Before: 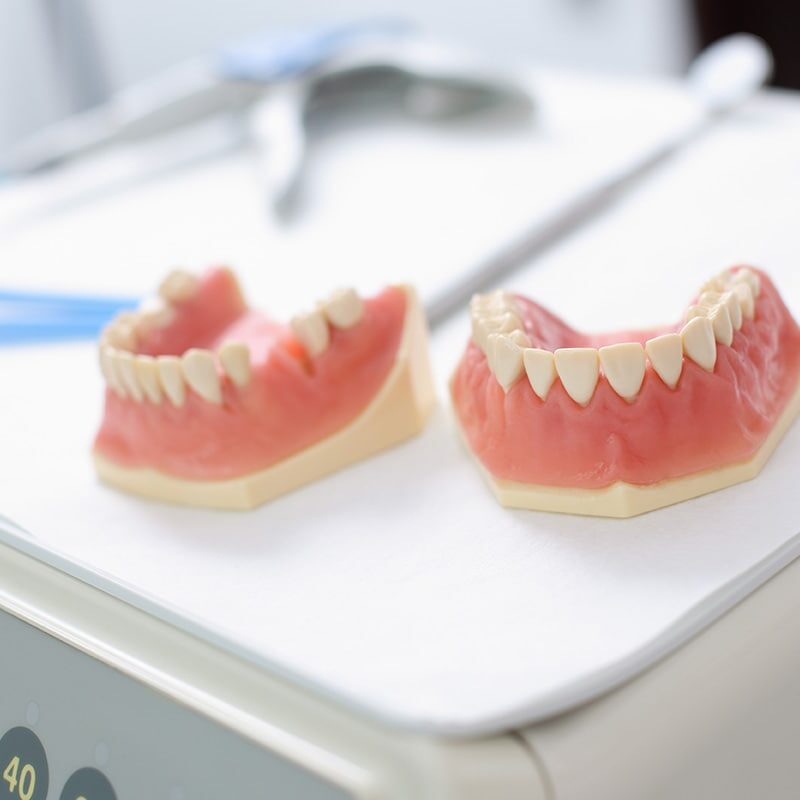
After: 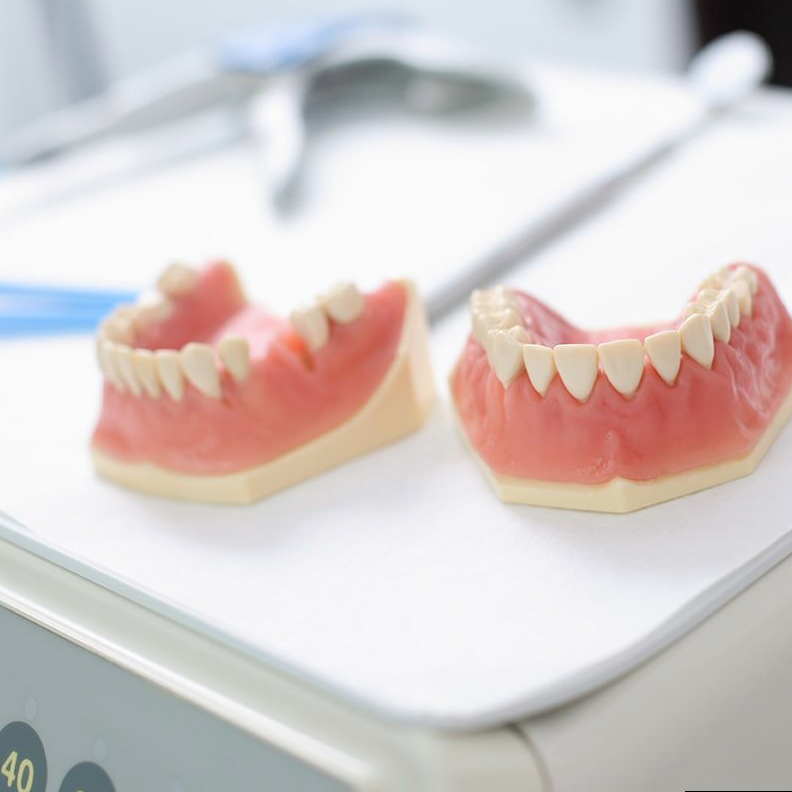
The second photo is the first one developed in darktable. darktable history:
color balance: mode lift, gamma, gain (sRGB), lift [1, 1, 1.022, 1.026]
rotate and perspective: rotation 0.174°, lens shift (vertical) 0.013, lens shift (horizontal) 0.019, shear 0.001, automatic cropping original format, crop left 0.007, crop right 0.991, crop top 0.016, crop bottom 0.997
